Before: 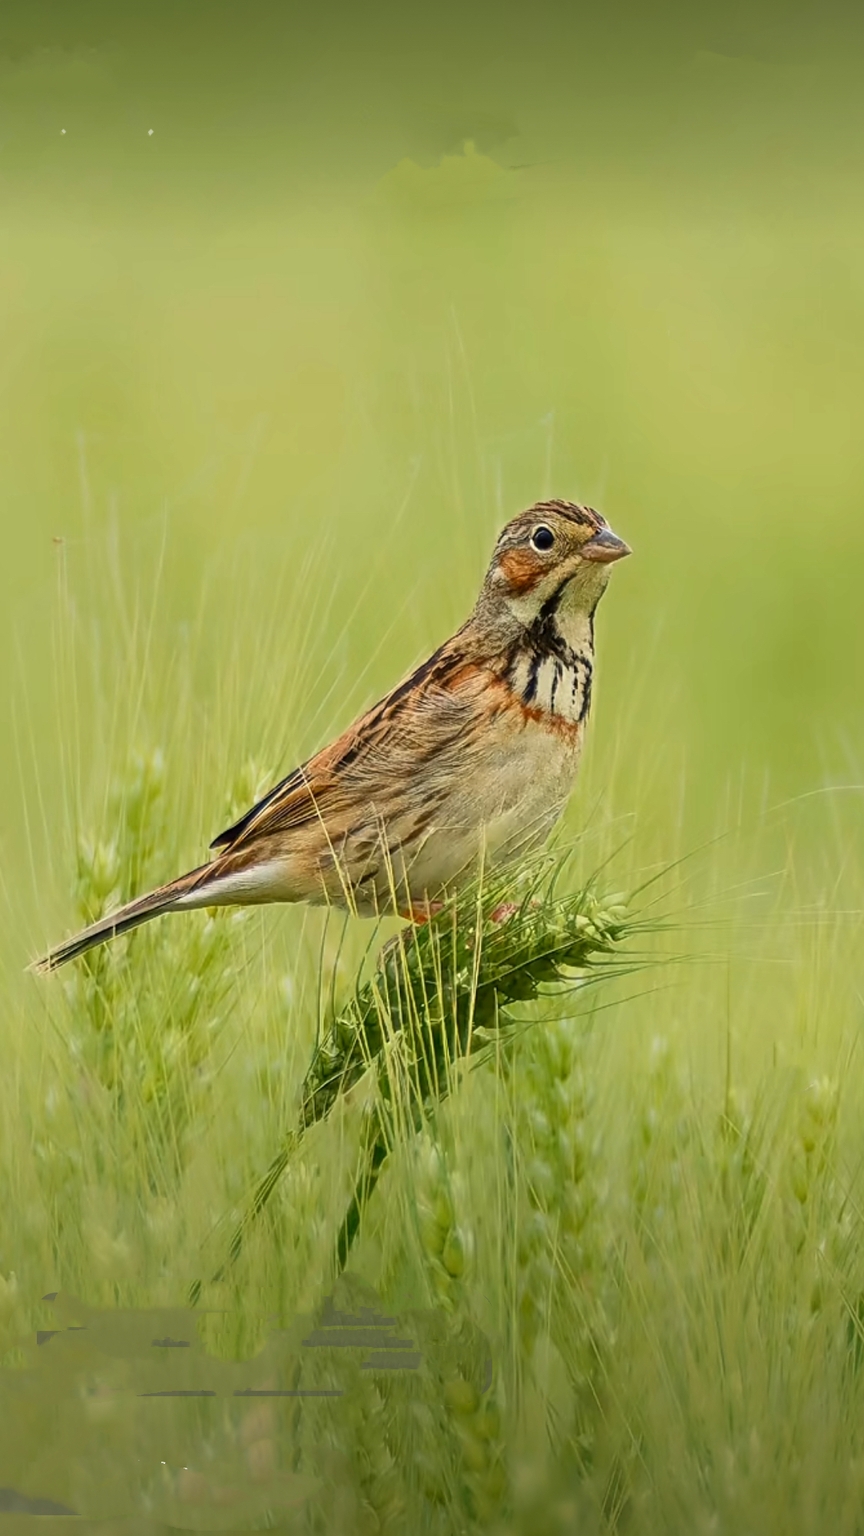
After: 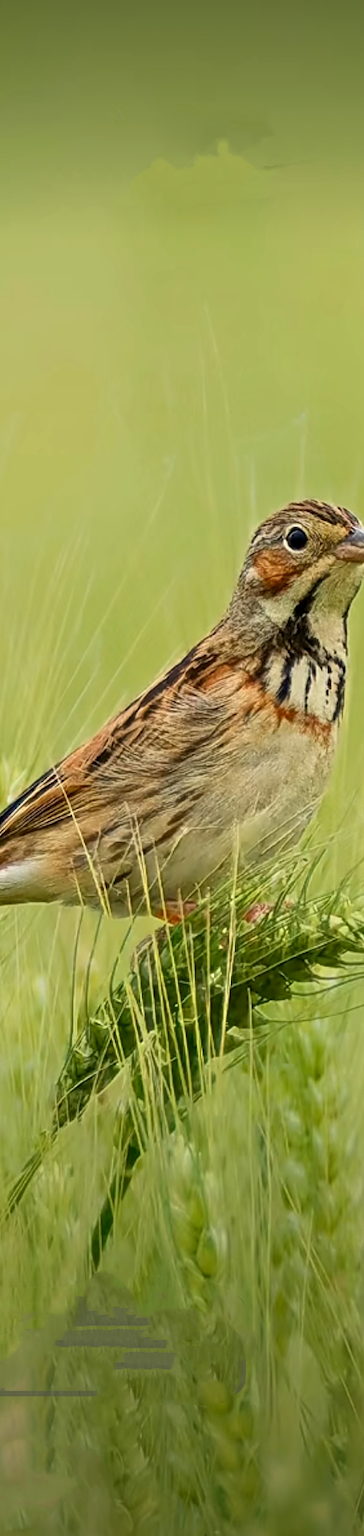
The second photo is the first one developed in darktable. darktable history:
crop: left 28.583%, right 29.231%
contrast equalizer: octaves 7, y [[0.6 ×6], [0.55 ×6], [0 ×6], [0 ×6], [0 ×6]], mix 0.15
